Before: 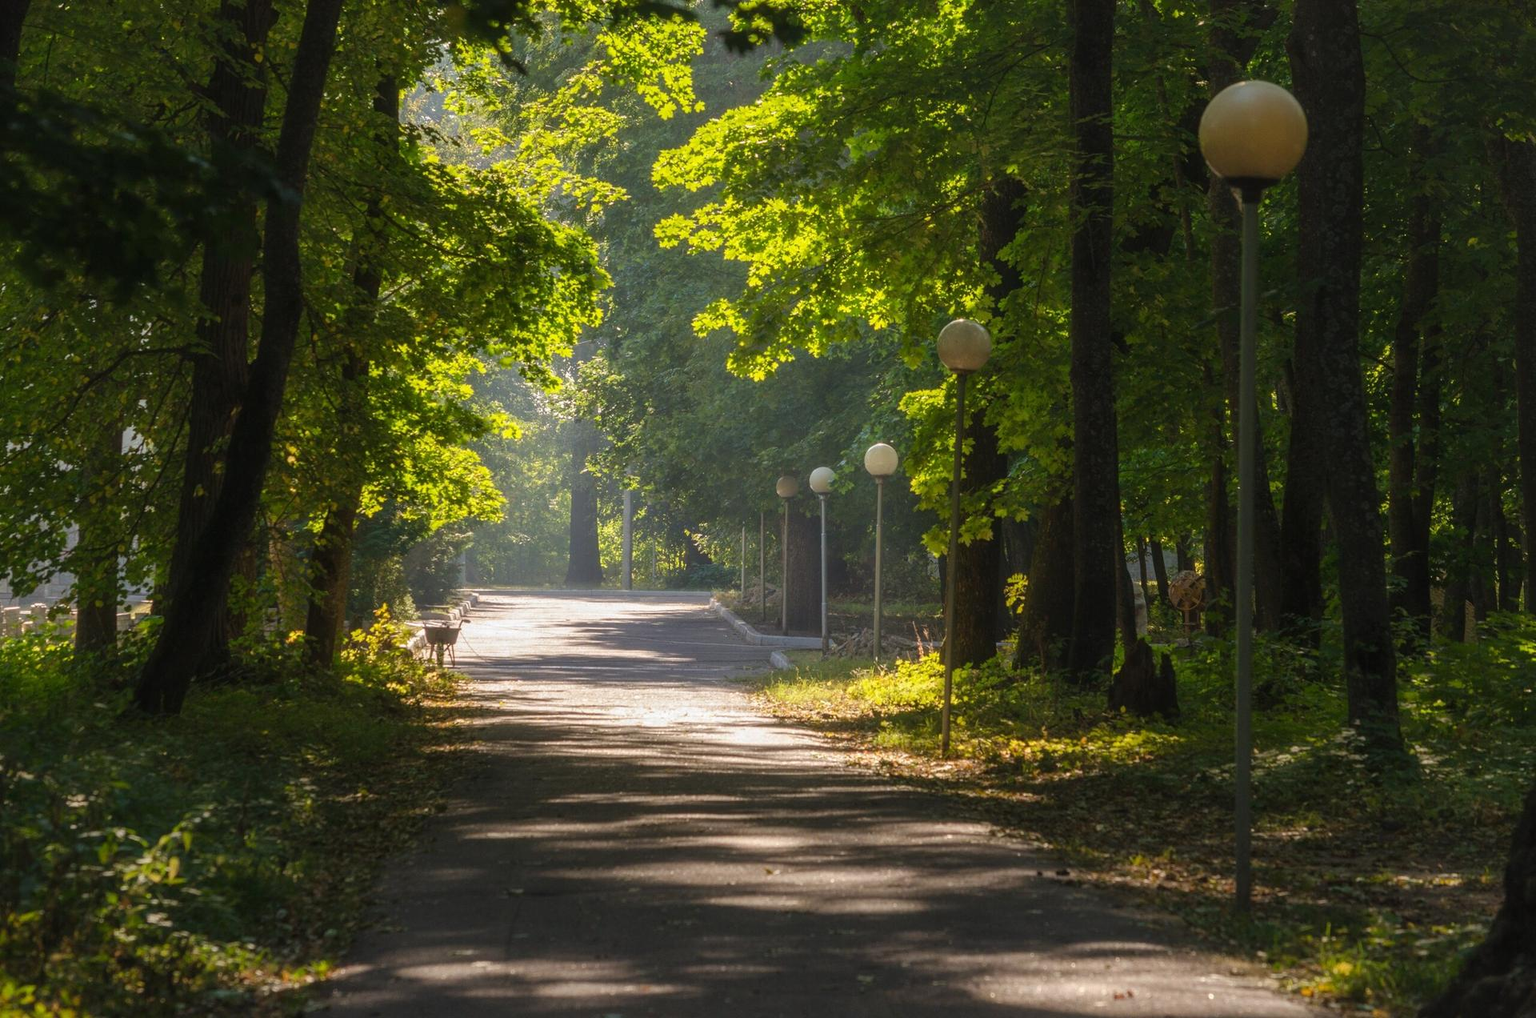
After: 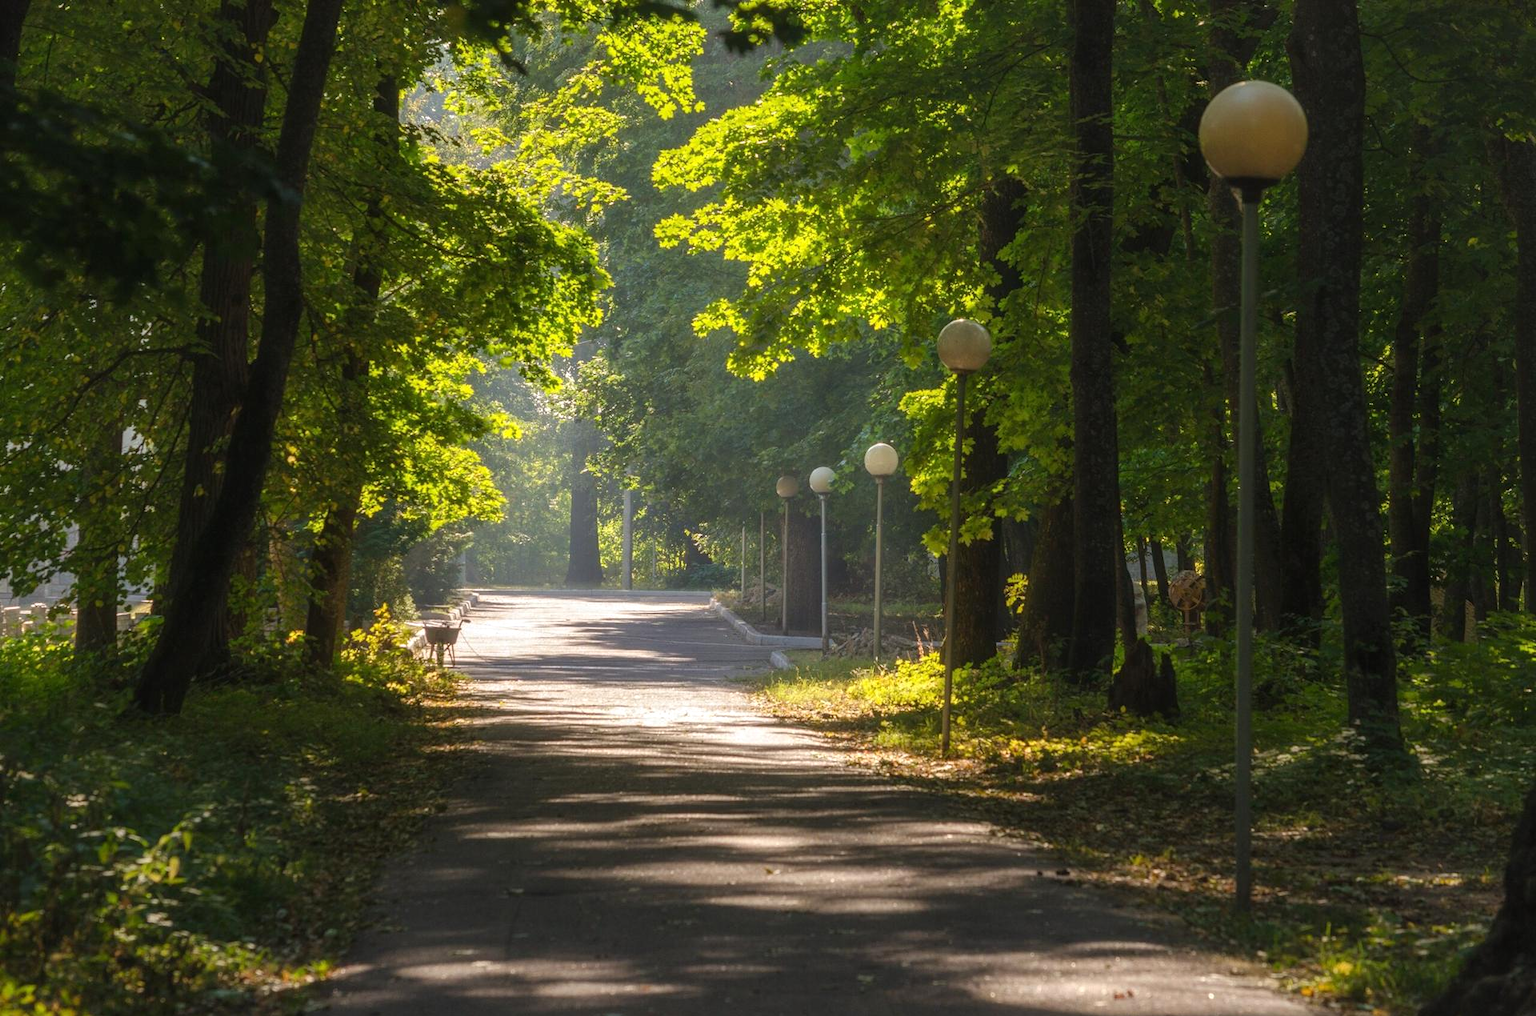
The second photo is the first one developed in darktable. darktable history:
crop: top 0.05%, bottom 0.098%
exposure: exposure 0.161 EV, compensate highlight preservation false
